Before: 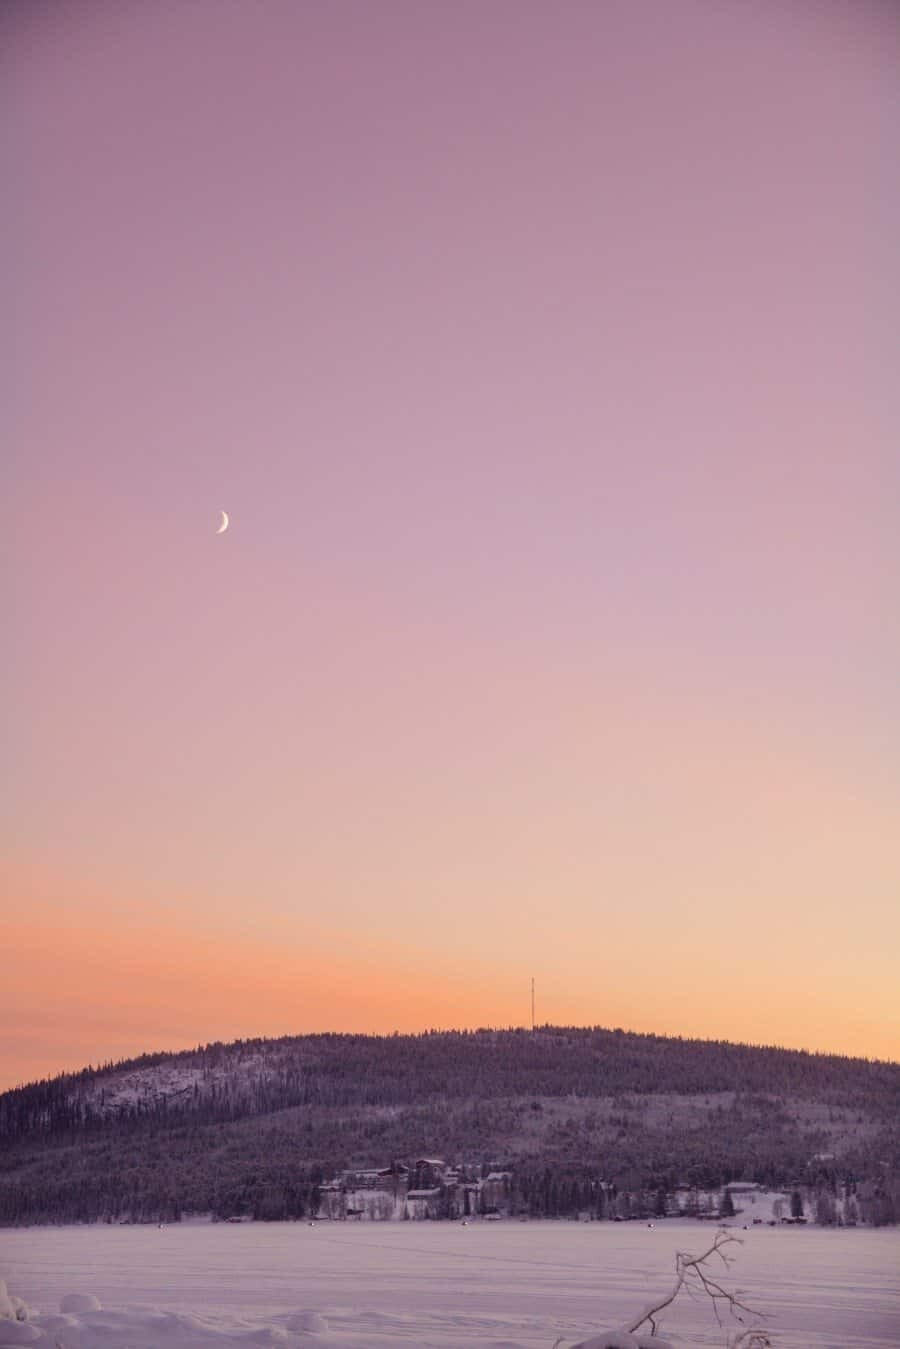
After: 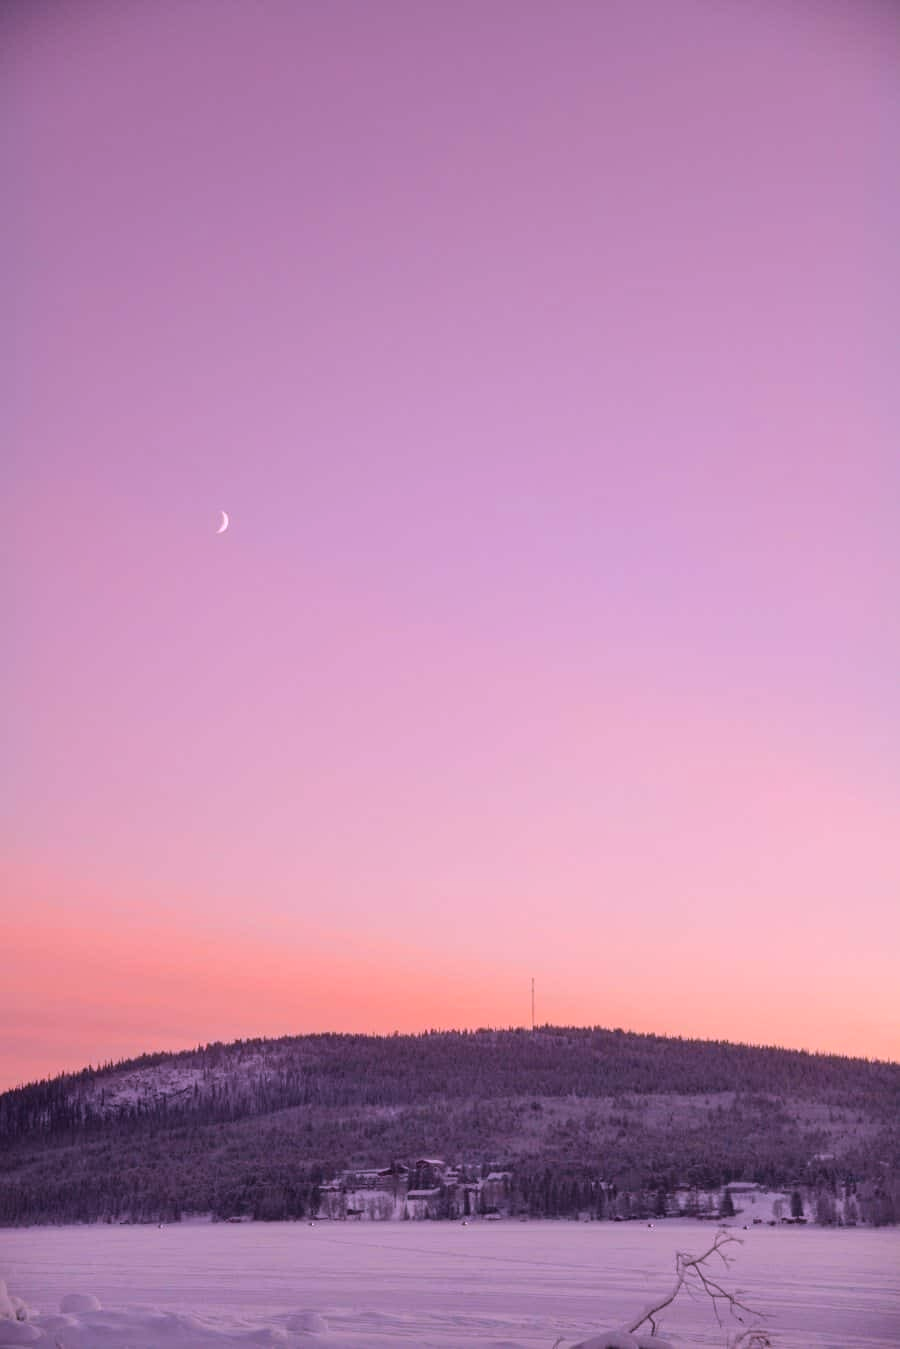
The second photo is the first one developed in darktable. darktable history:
color correction: highlights a* 16.06, highlights b* -20.83
